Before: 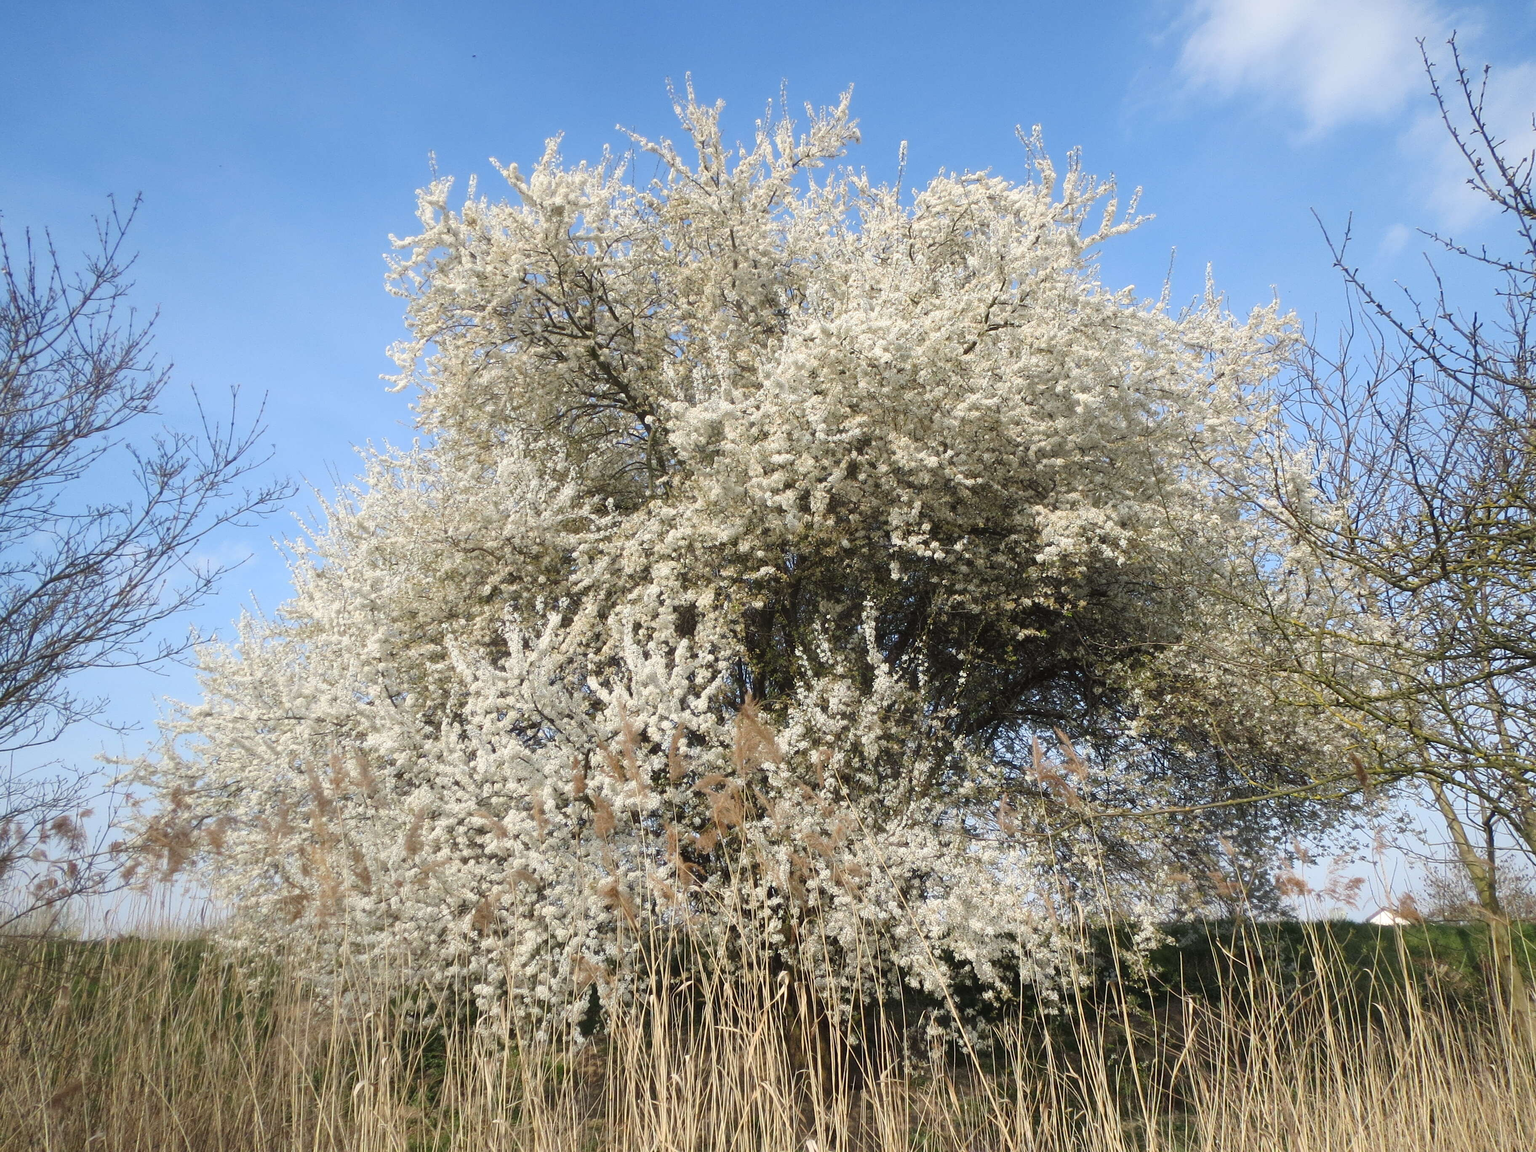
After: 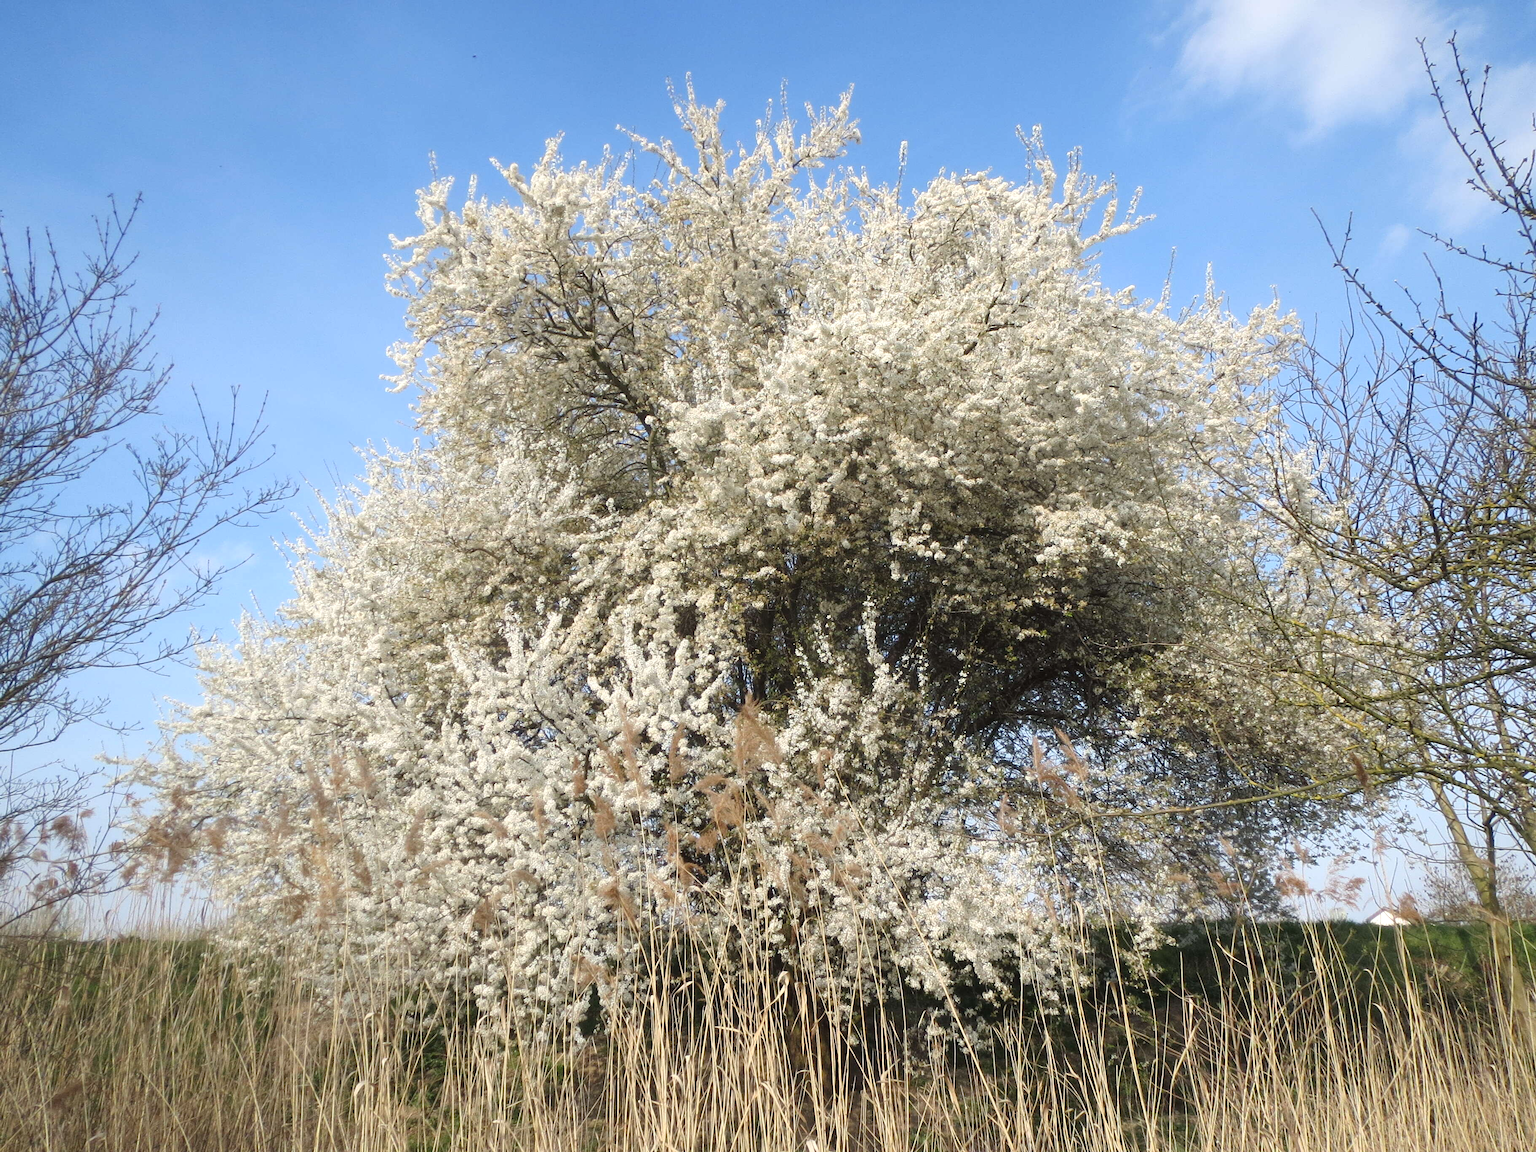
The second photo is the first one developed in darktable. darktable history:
exposure: exposure 0.161 EV, compensate highlight preservation false
